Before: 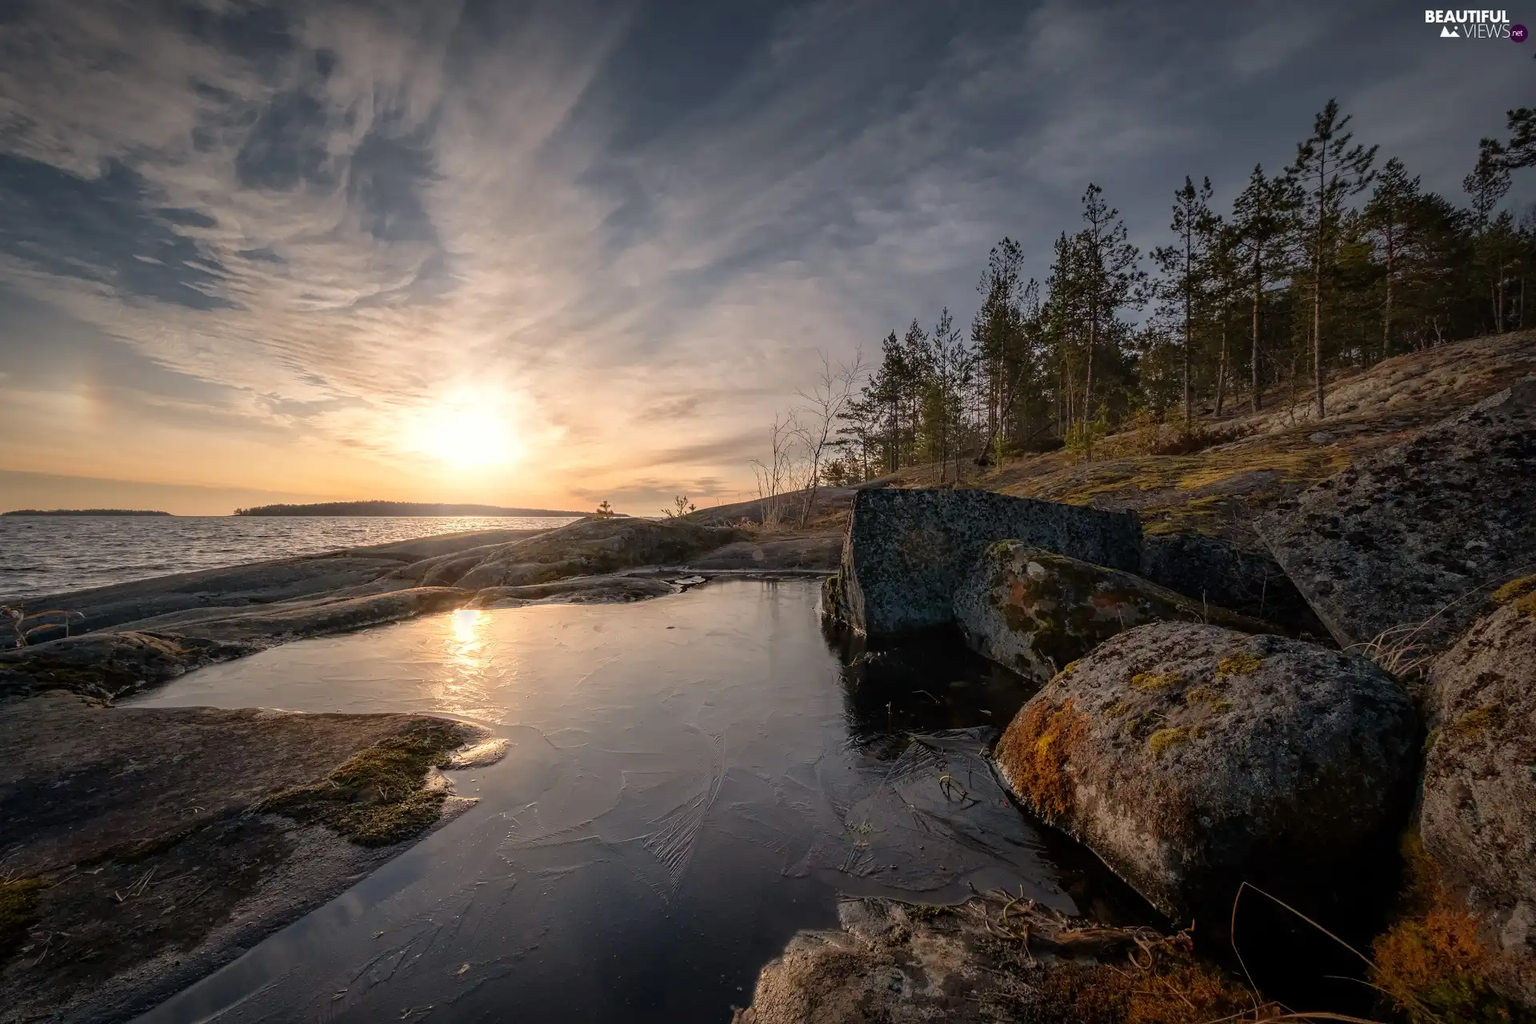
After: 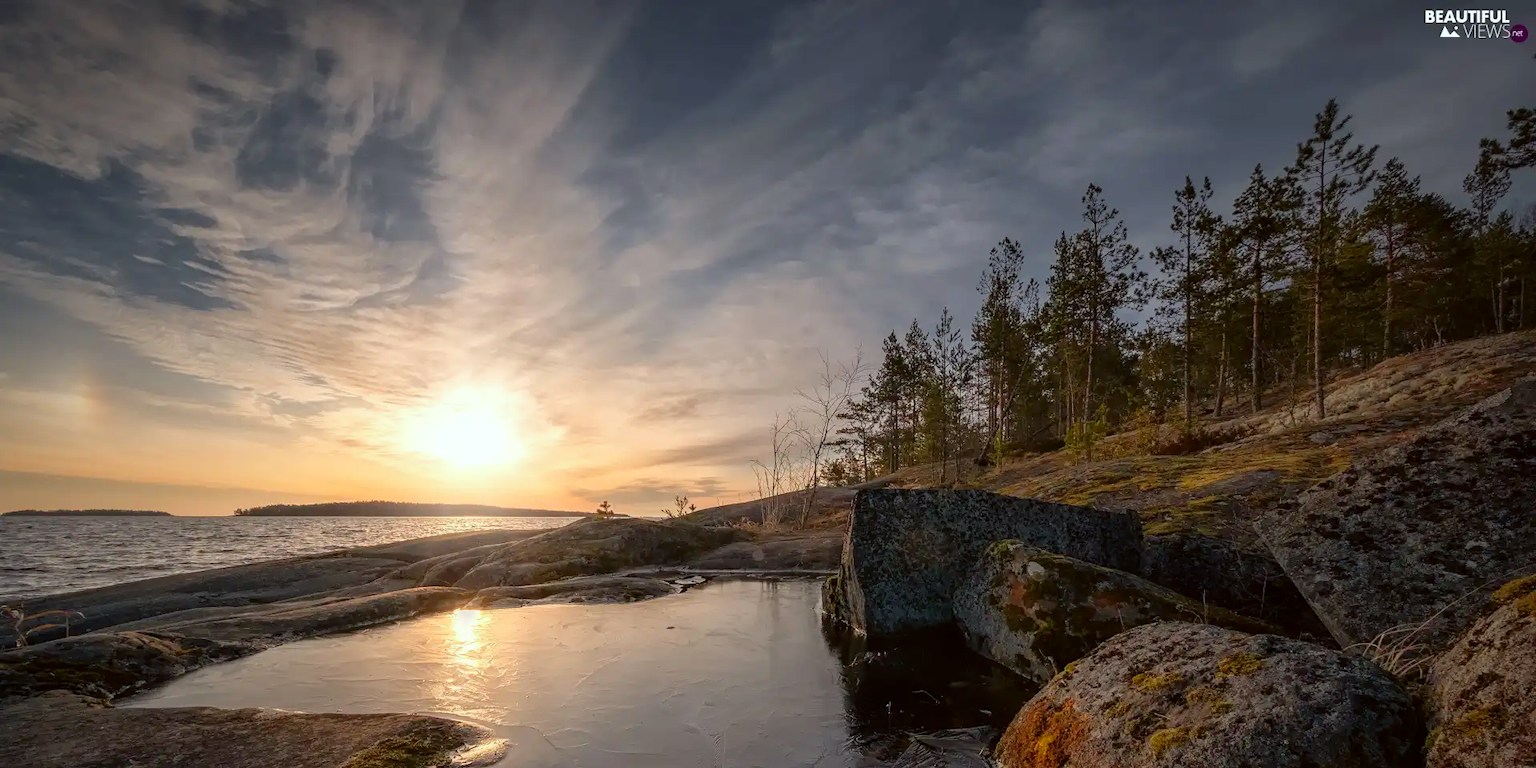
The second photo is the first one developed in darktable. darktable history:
color correction: highlights a* -2.98, highlights b* -2.43, shadows a* 1.96, shadows b* 2.88
crop: bottom 24.991%
contrast brightness saturation: contrast 0.043, saturation 0.154
